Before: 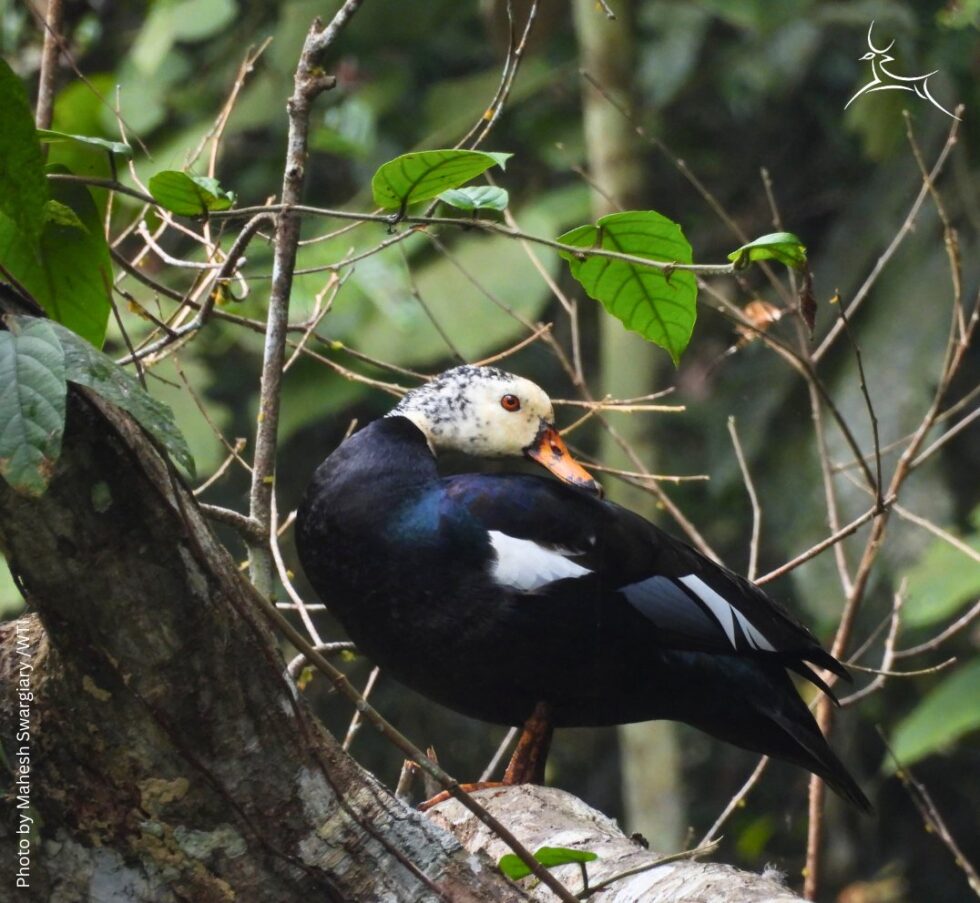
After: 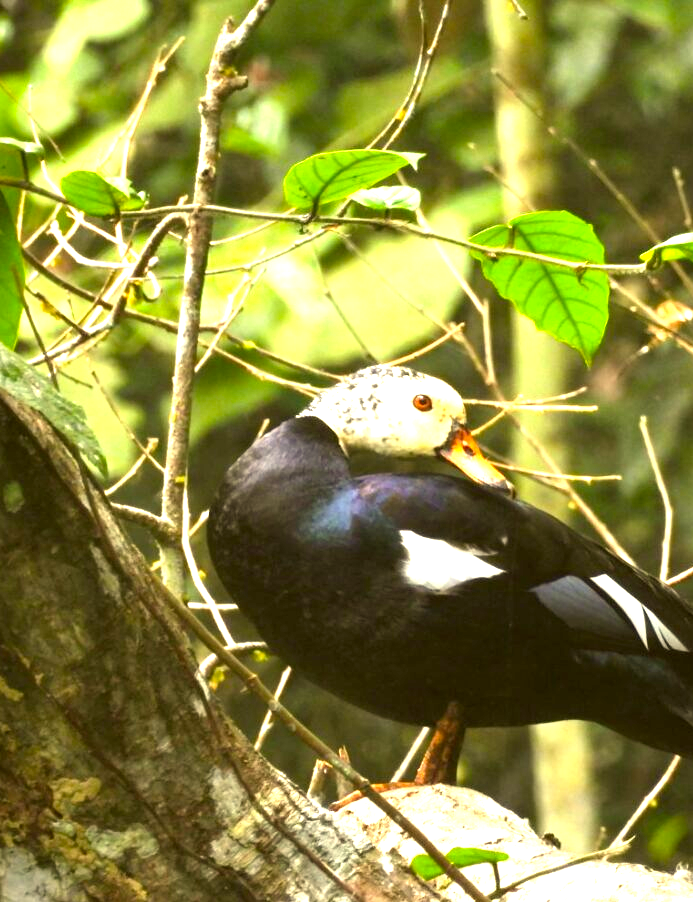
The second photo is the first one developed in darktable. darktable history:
crop and rotate: left 9.061%, right 20.142%
exposure: black level correction 0.001, exposure 1.735 EV, compensate highlight preservation false
color correction: highlights a* 0.162, highlights b* 29.53, shadows a* -0.162, shadows b* 21.09
